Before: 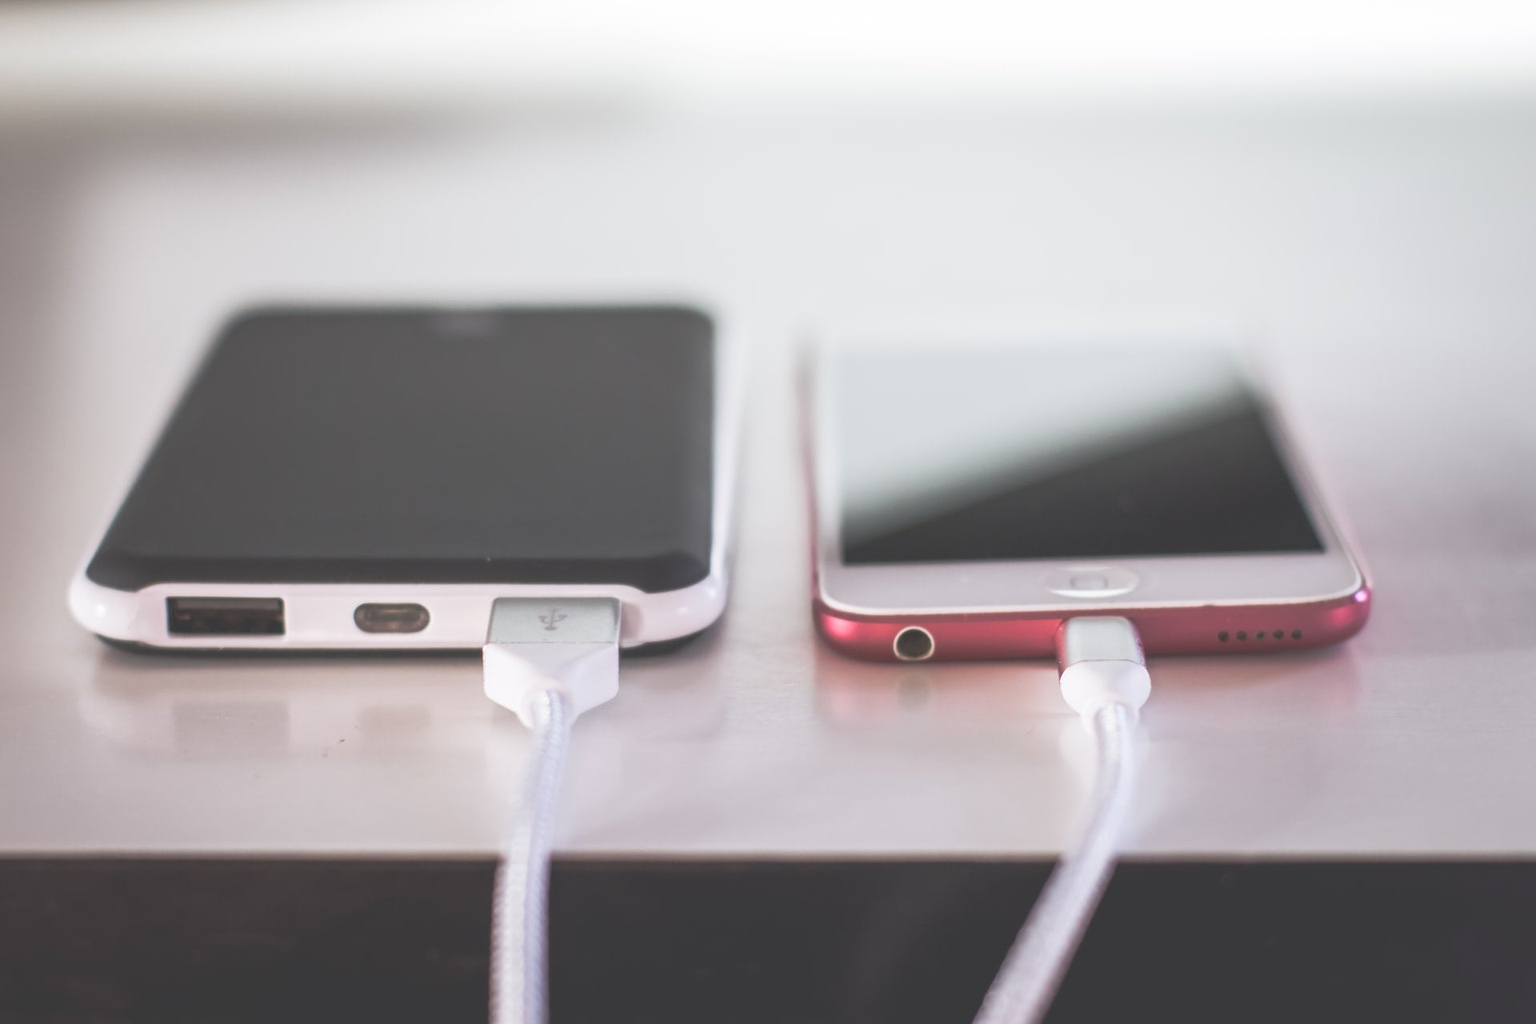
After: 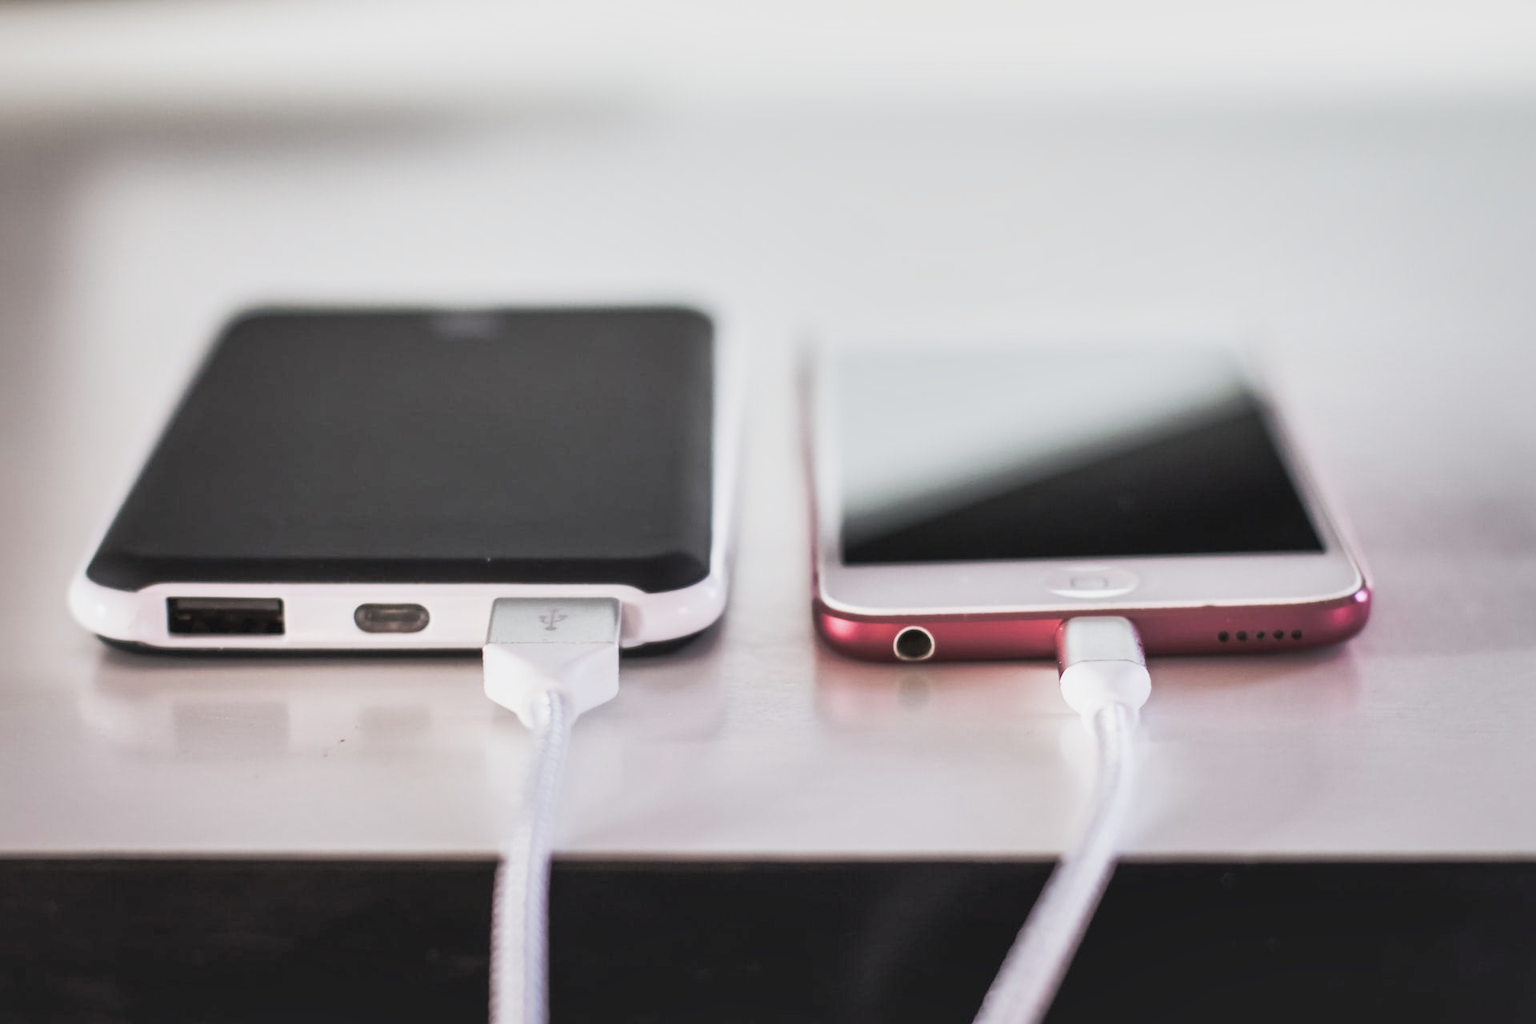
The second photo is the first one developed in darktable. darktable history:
filmic rgb: black relative exposure -5 EV, hardness 2.88, contrast 1.3, highlights saturation mix -30%
local contrast: mode bilateral grid, contrast 100, coarseness 100, detail 165%, midtone range 0.2
color correction: highlights a* -0.137, highlights b* 0.137
